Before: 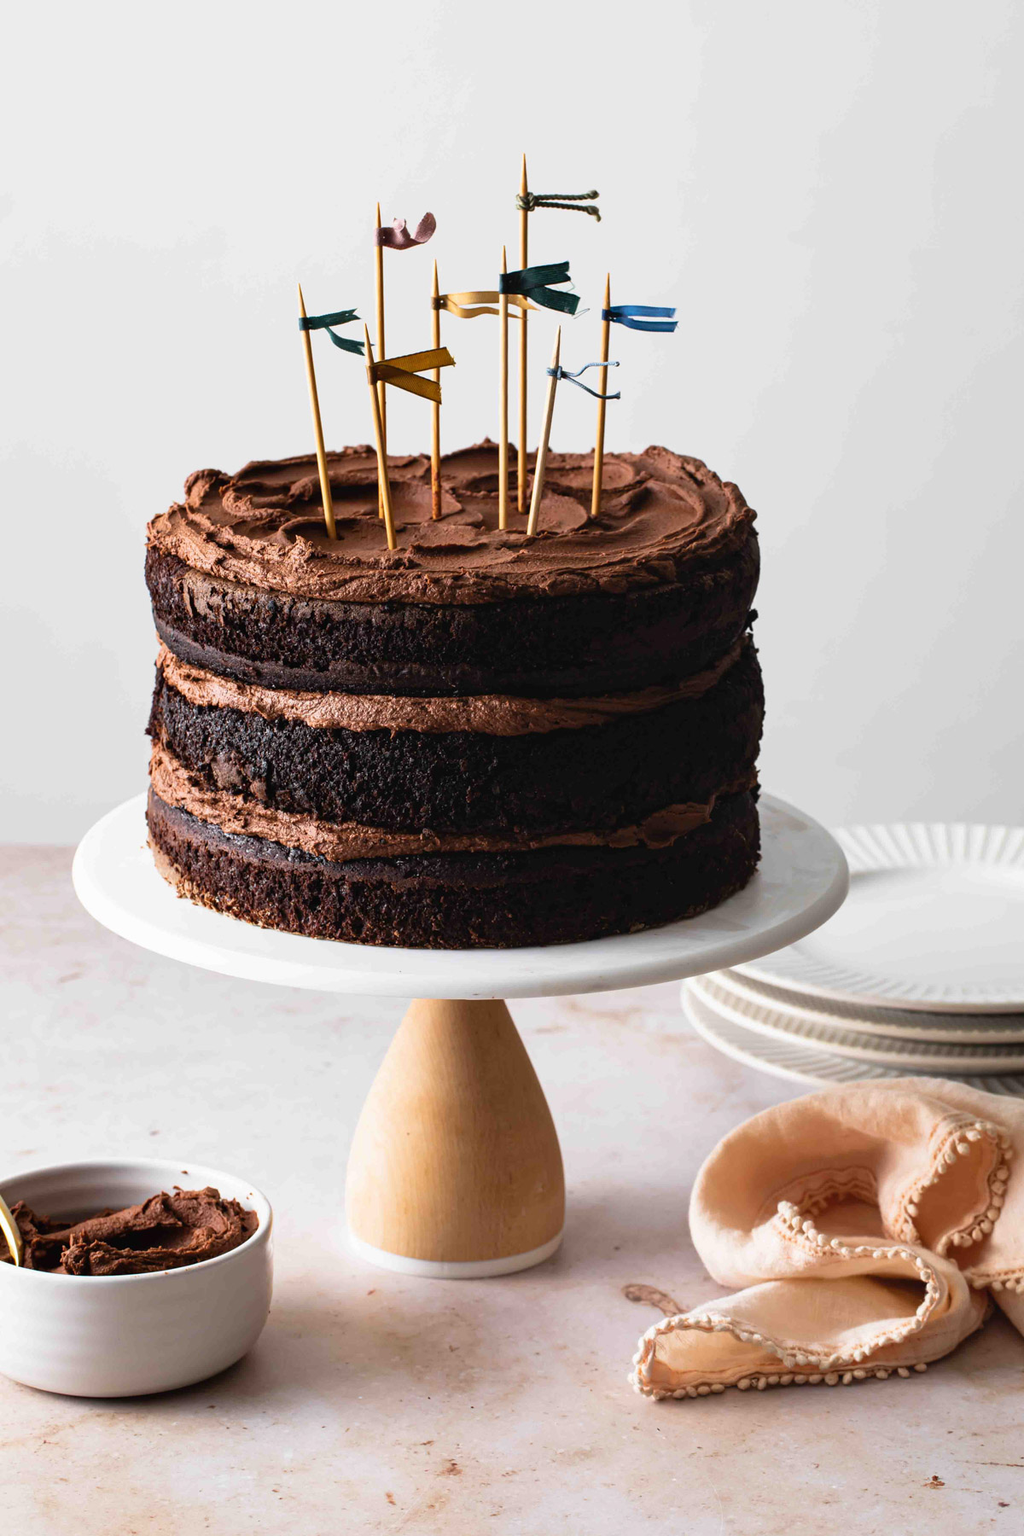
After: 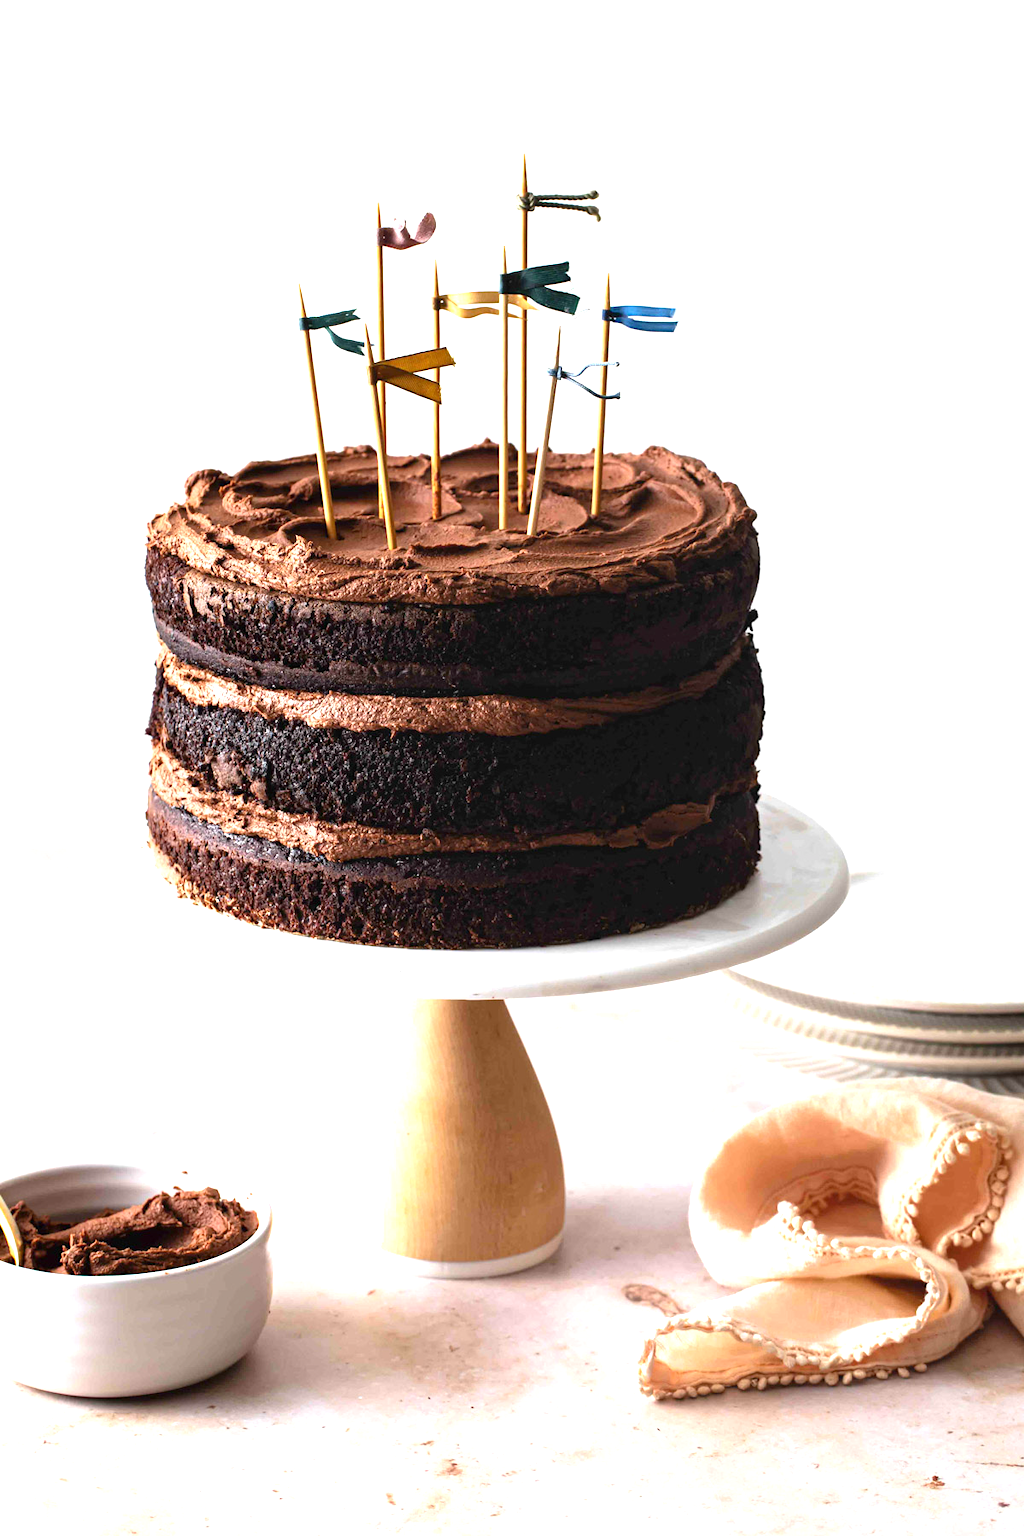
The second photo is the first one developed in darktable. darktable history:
exposure: black level correction 0.001, exposure 0.955 EV, compensate exposure bias true, compensate highlight preservation false
